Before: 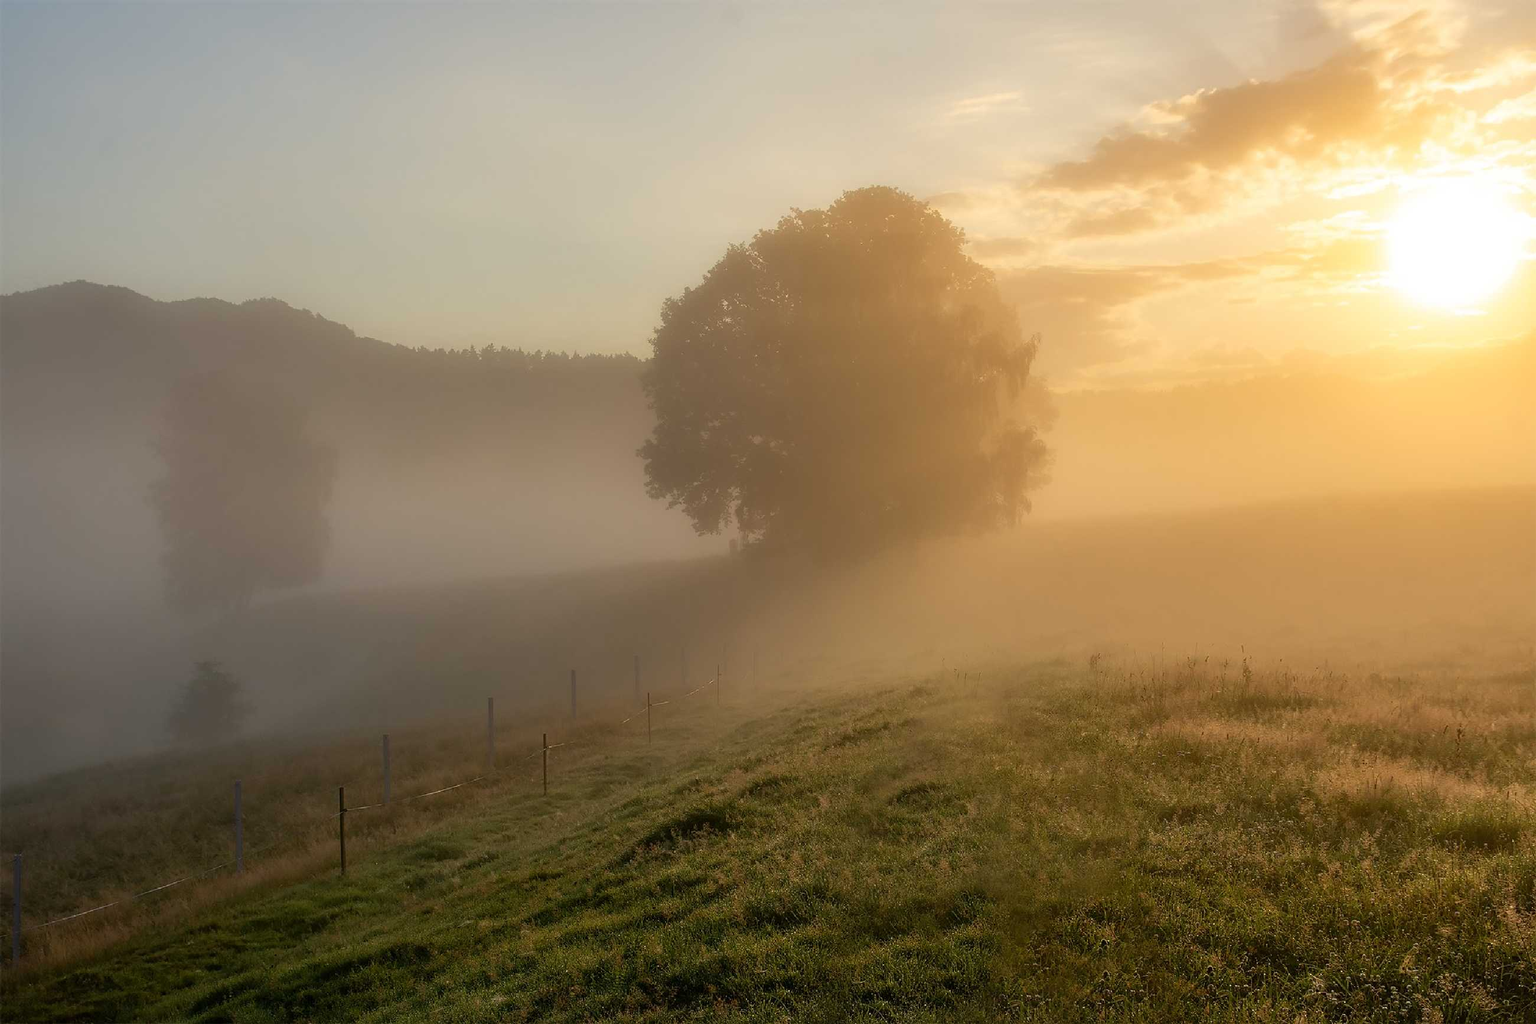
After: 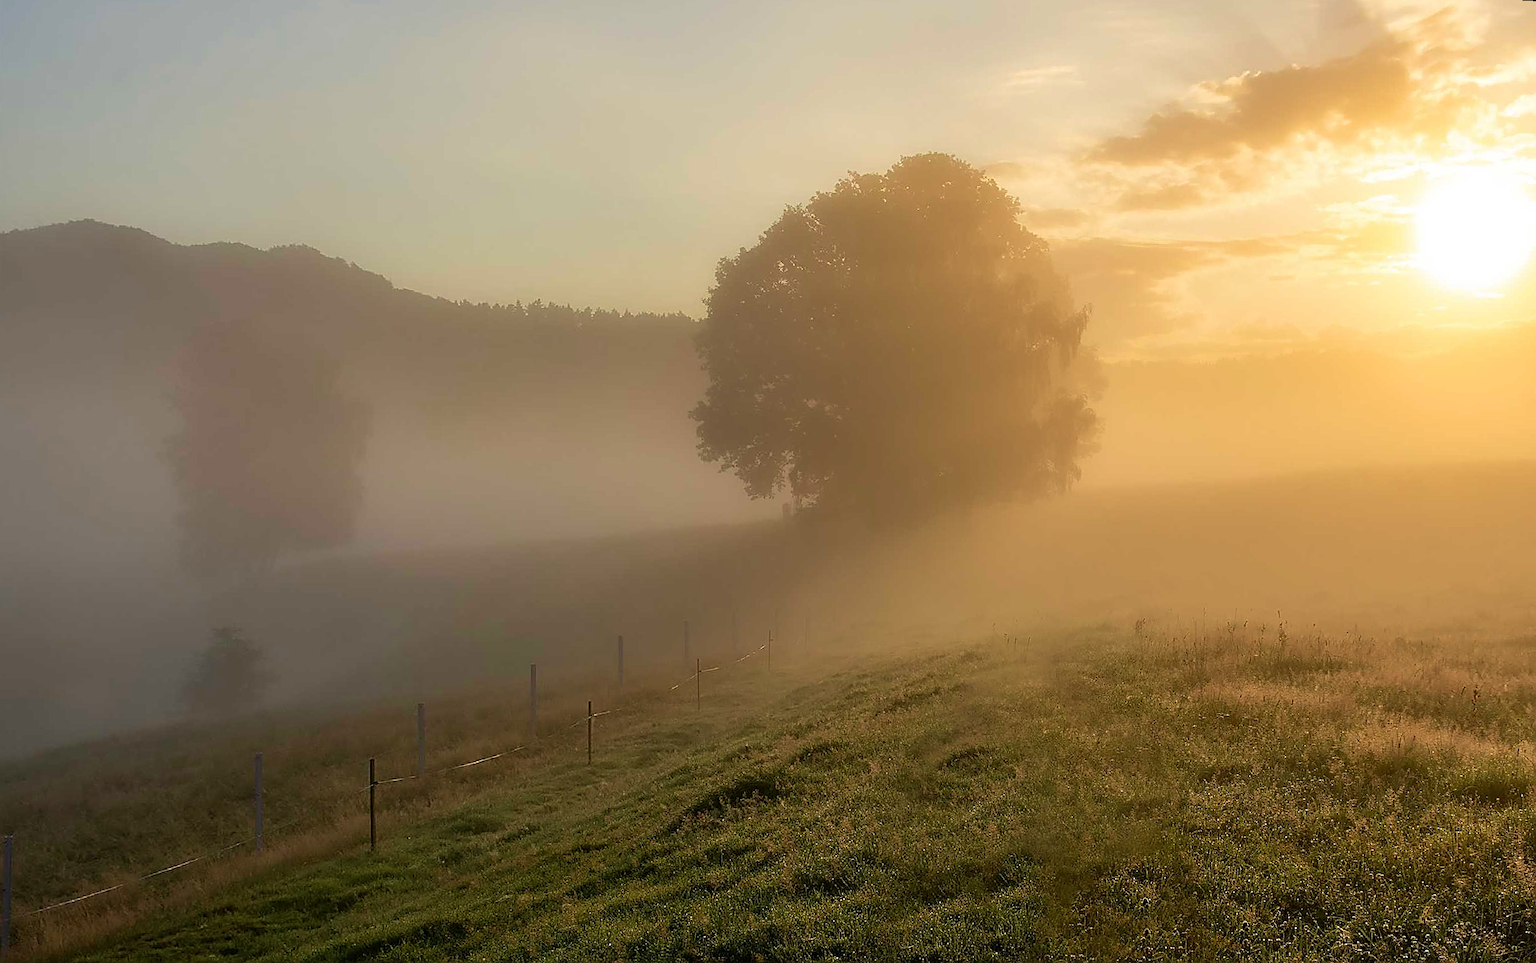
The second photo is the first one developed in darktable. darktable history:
velvia: on, module defaults
sharpen: amount 0.901
rotate and perspective: rotation 0.679°, lens shift (horizontal) 0.136, crop left 0.009, crop right 0.991, crop top 0.078, crop bottom 0.95
